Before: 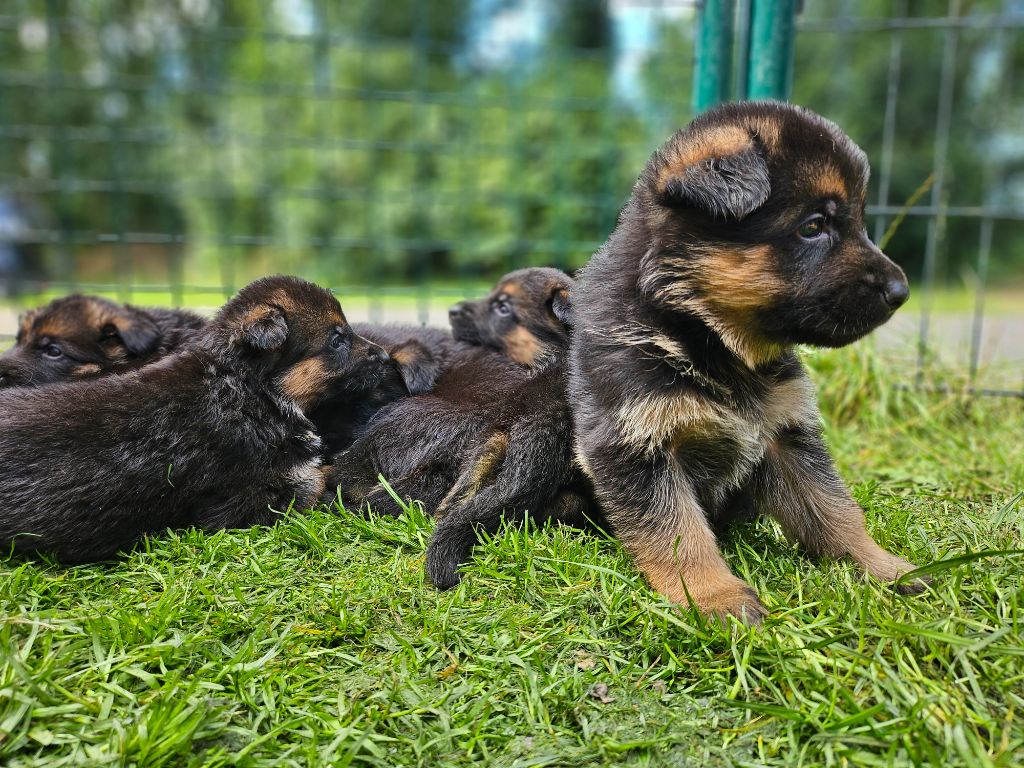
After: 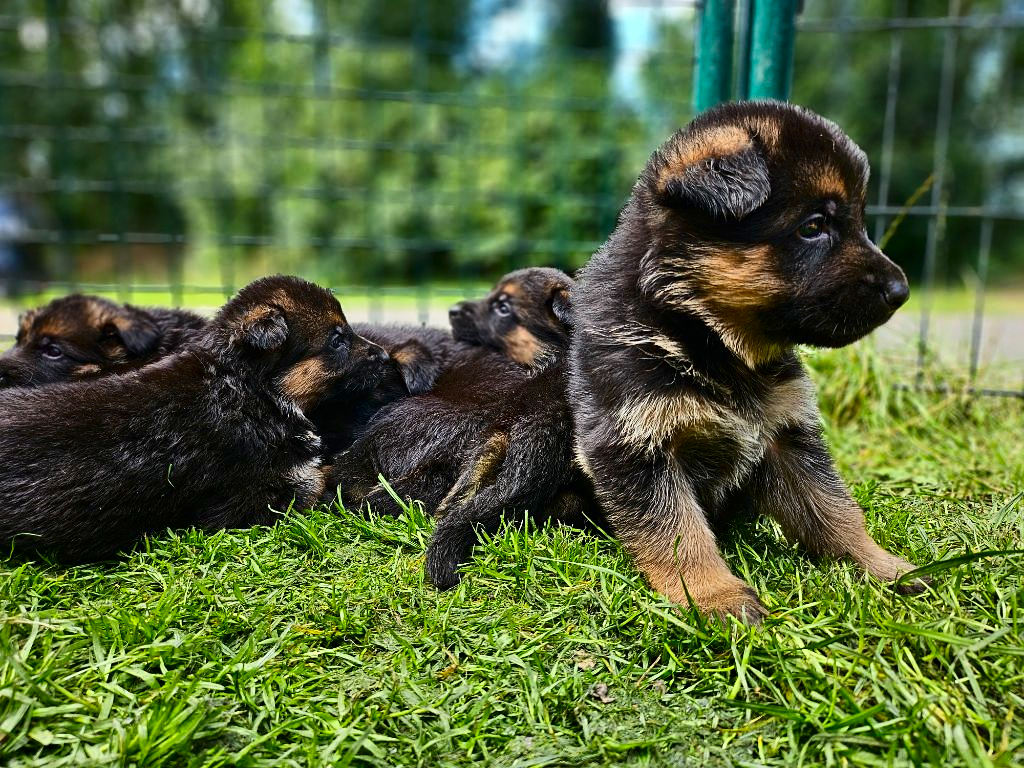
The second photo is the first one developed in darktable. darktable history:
contrast brightness saturation: contrast 0.195, brightness -0.112, saturation 0.097
sharpen: amount 0.214
